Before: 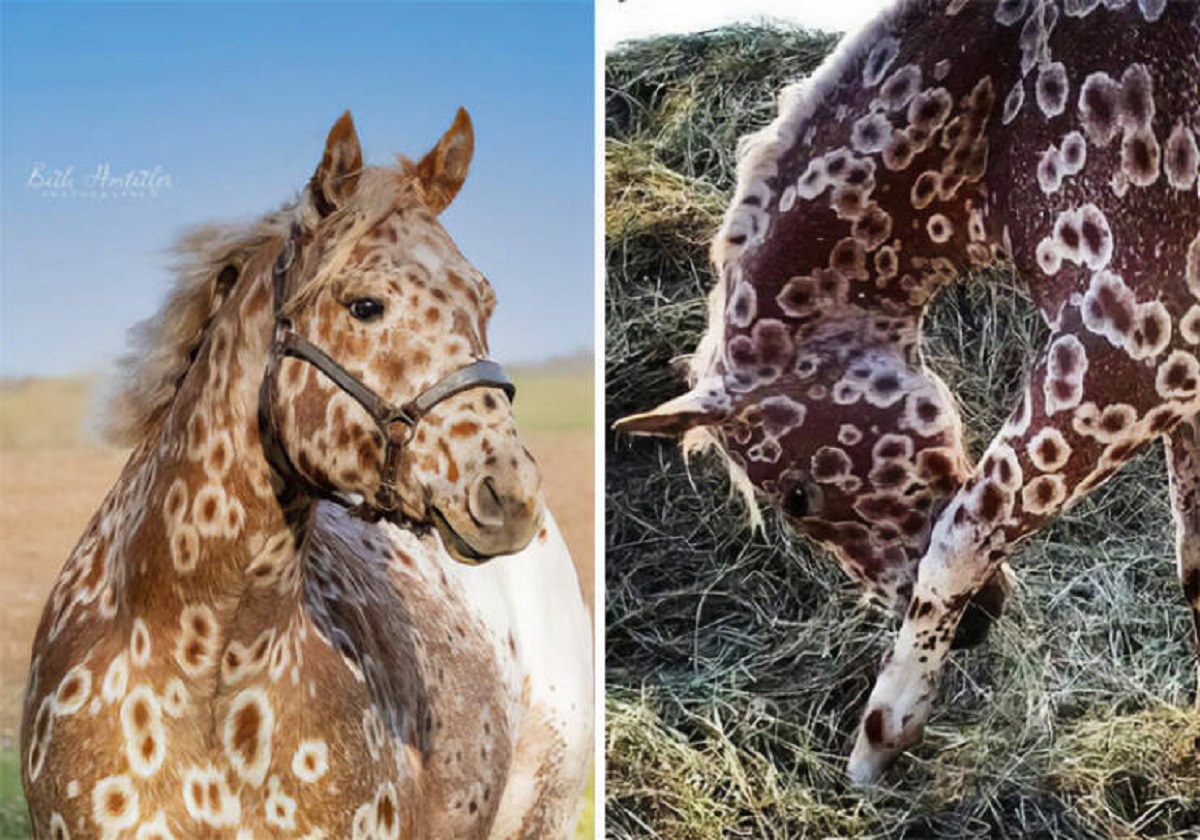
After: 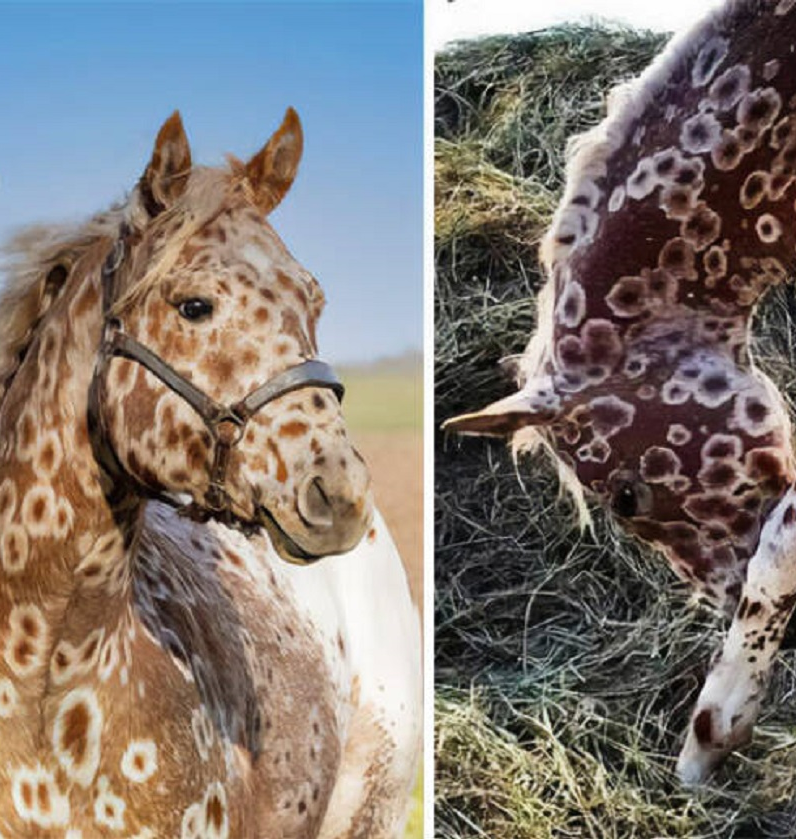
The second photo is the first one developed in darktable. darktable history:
crop and rotate: left 14.325%, right 19.263%
